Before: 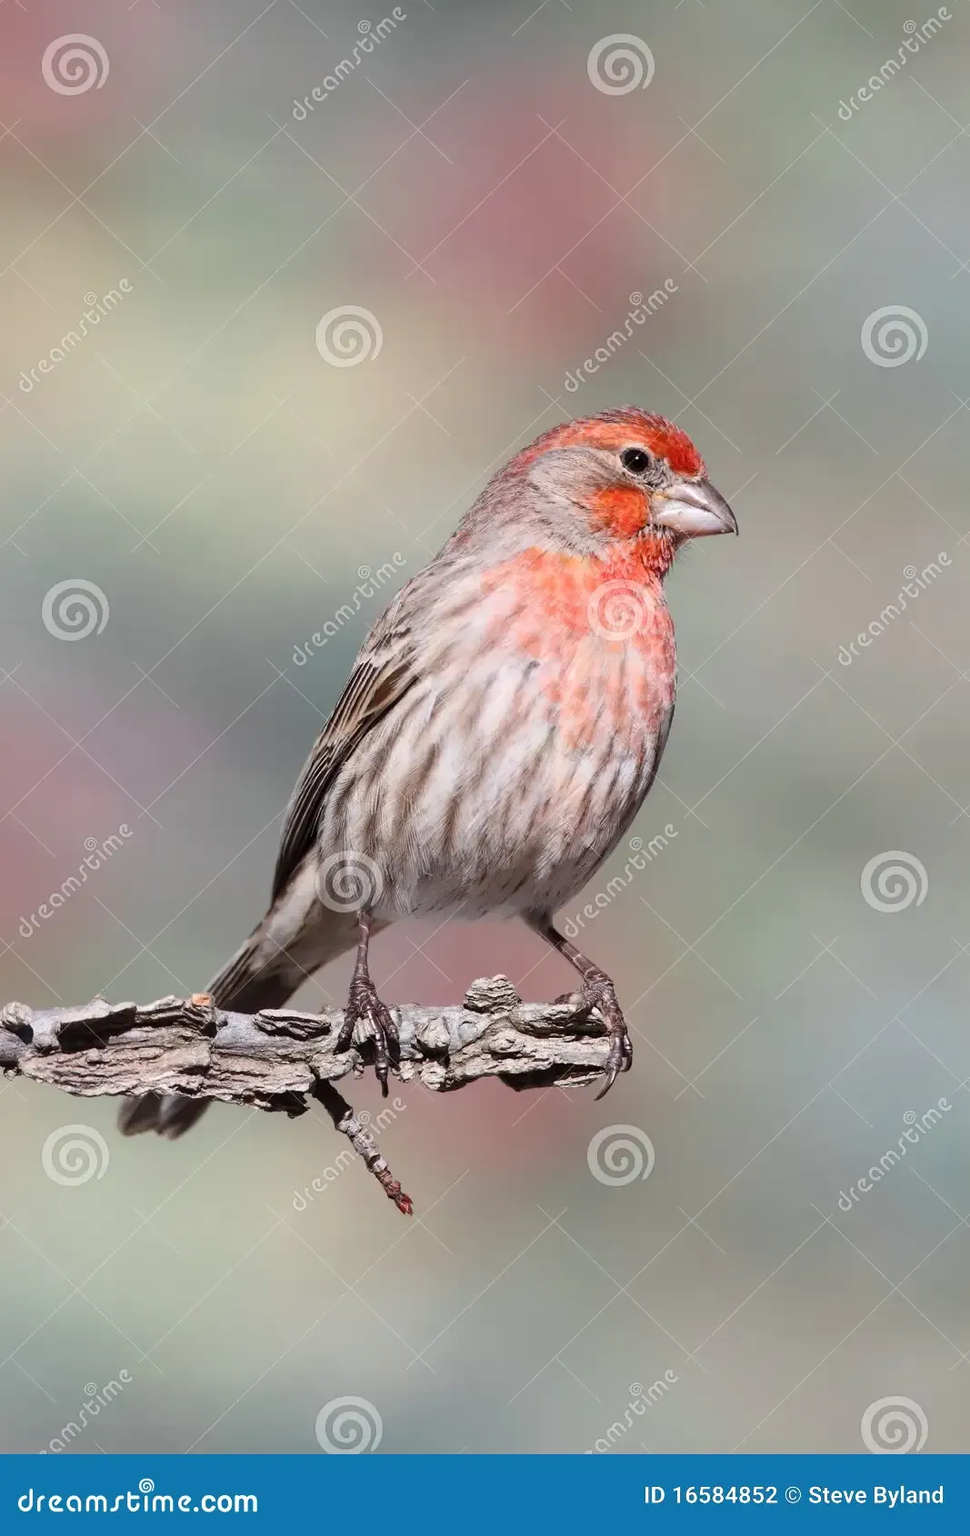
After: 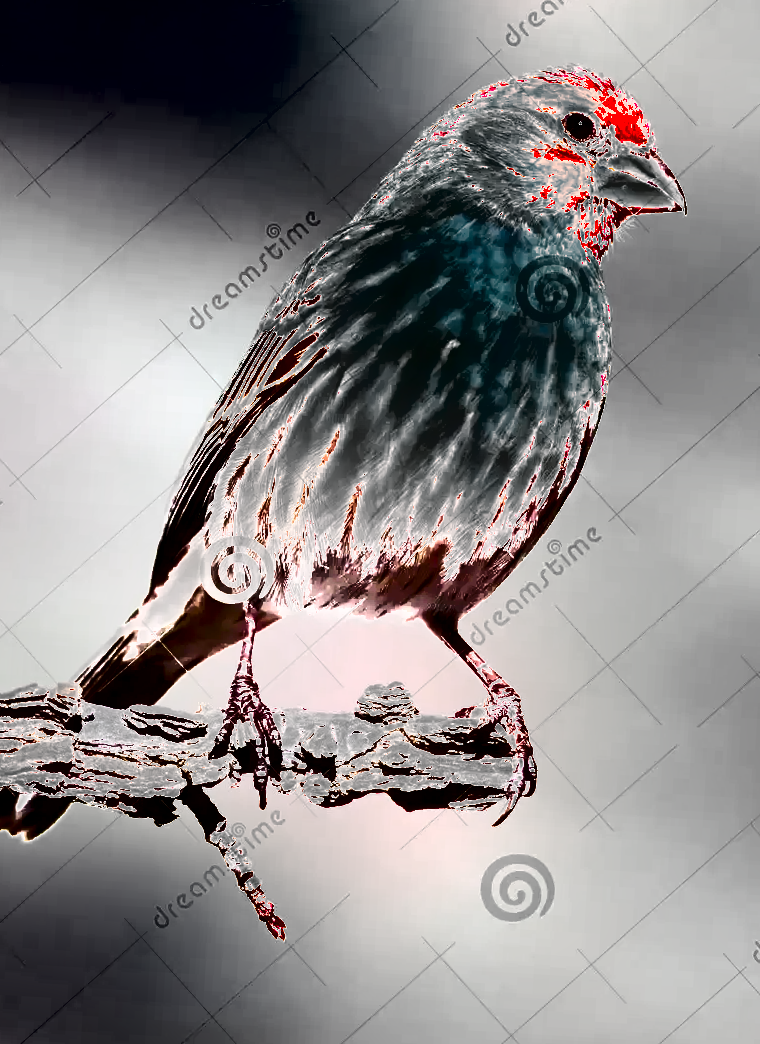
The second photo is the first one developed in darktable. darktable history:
crop and rotate: angle -3.37°, left 9.79%, top 20.73%, right 12.42%, bottom 11.82%
exposure: black level correction 0.001, exposure 2.607 EV, compensate exposure bias true, compensate highlight preservation false
shadows and highlights: radius 118.69, shadows 42.21, highlights -61.56, soften with gaussian
